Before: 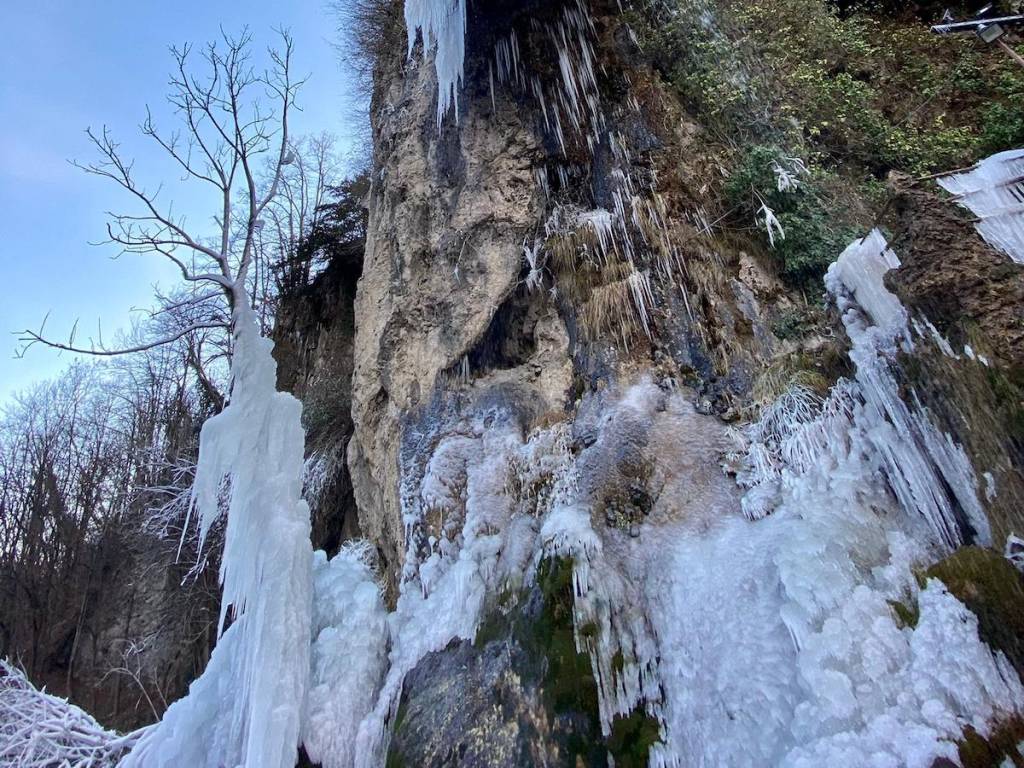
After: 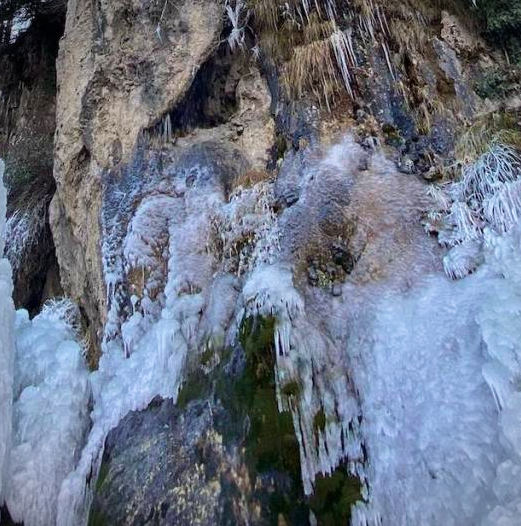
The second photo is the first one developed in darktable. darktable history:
vignetting: fall-off start 99.89%, fall-off radius 70.57%, width/height ratio 1.176, unbound false
exposure: compensate highlight preservation false
velvia: on, module defaults
crop and rotate: left 29.188%, top 31.466%, right 19.844%
